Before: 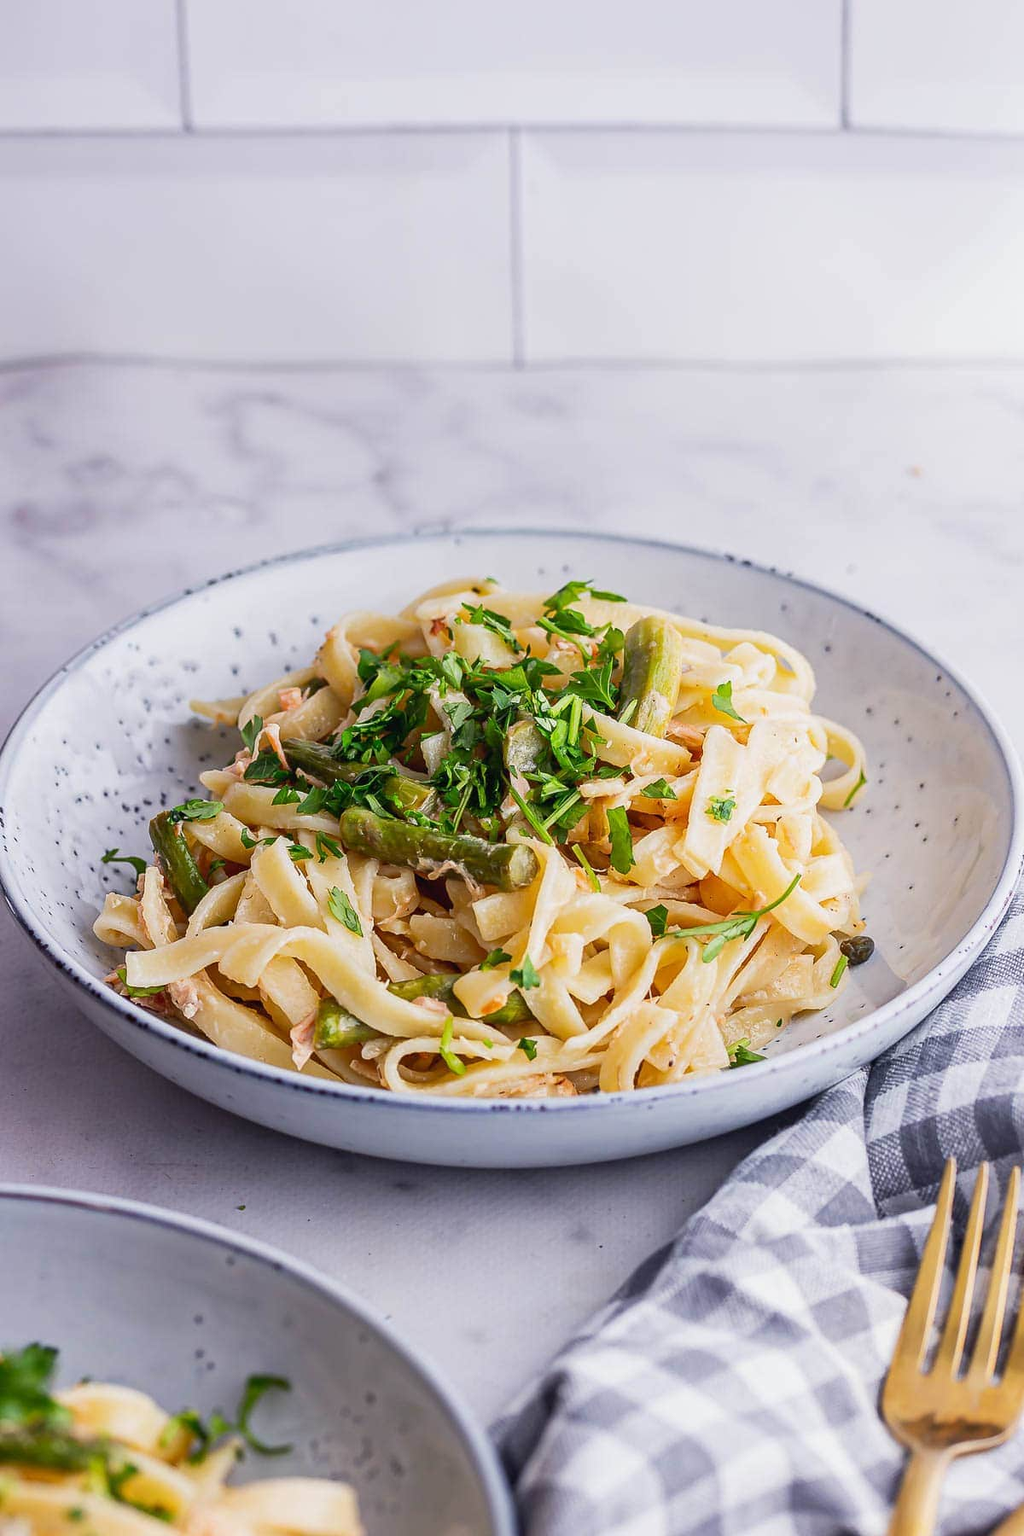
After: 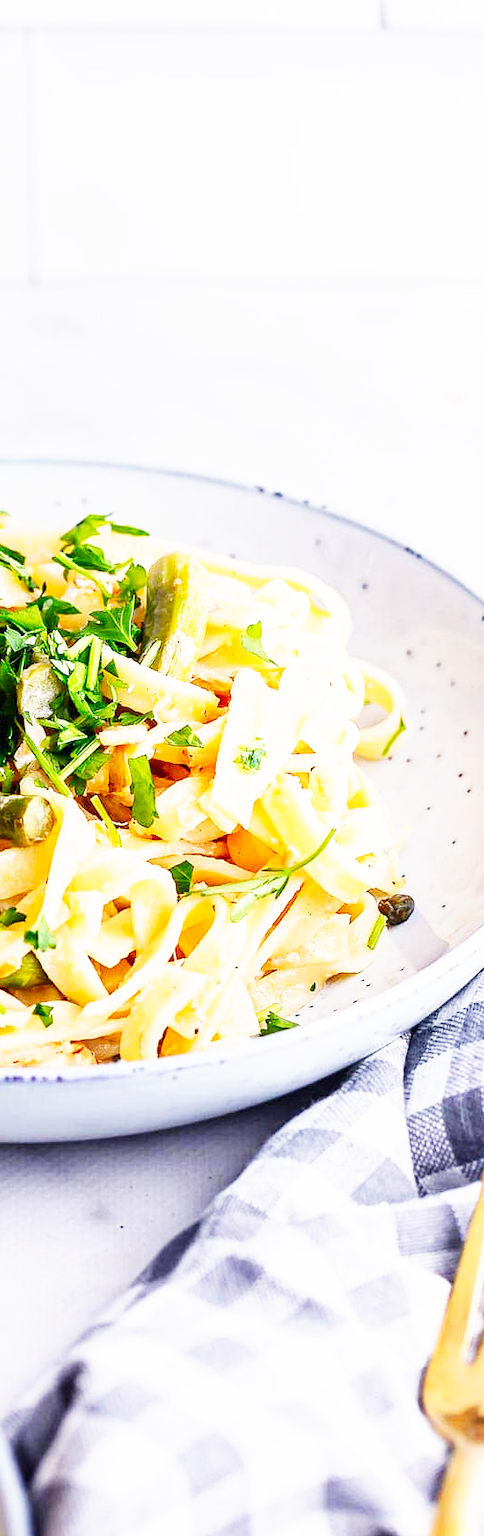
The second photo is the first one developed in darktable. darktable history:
crop: left 47.628%, top 6.643%, right 7.874%
base curve: curves: ch0 [(0, 0) (0.007, 0.004) (0.027, 0.03) (0.046, 0.07) (0.207, 0.54) (0.442, 0.872) (0.673, 0.972) (1, 1)], preserve colors none
